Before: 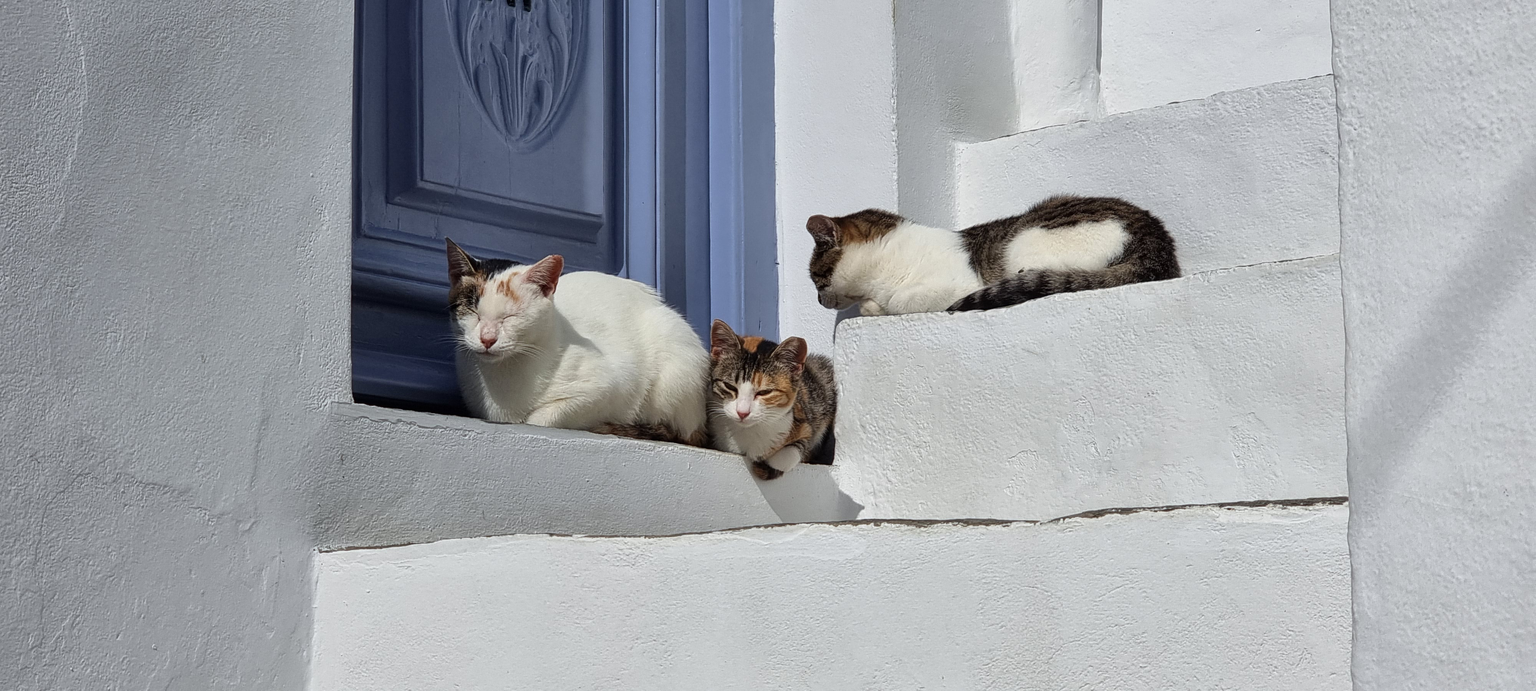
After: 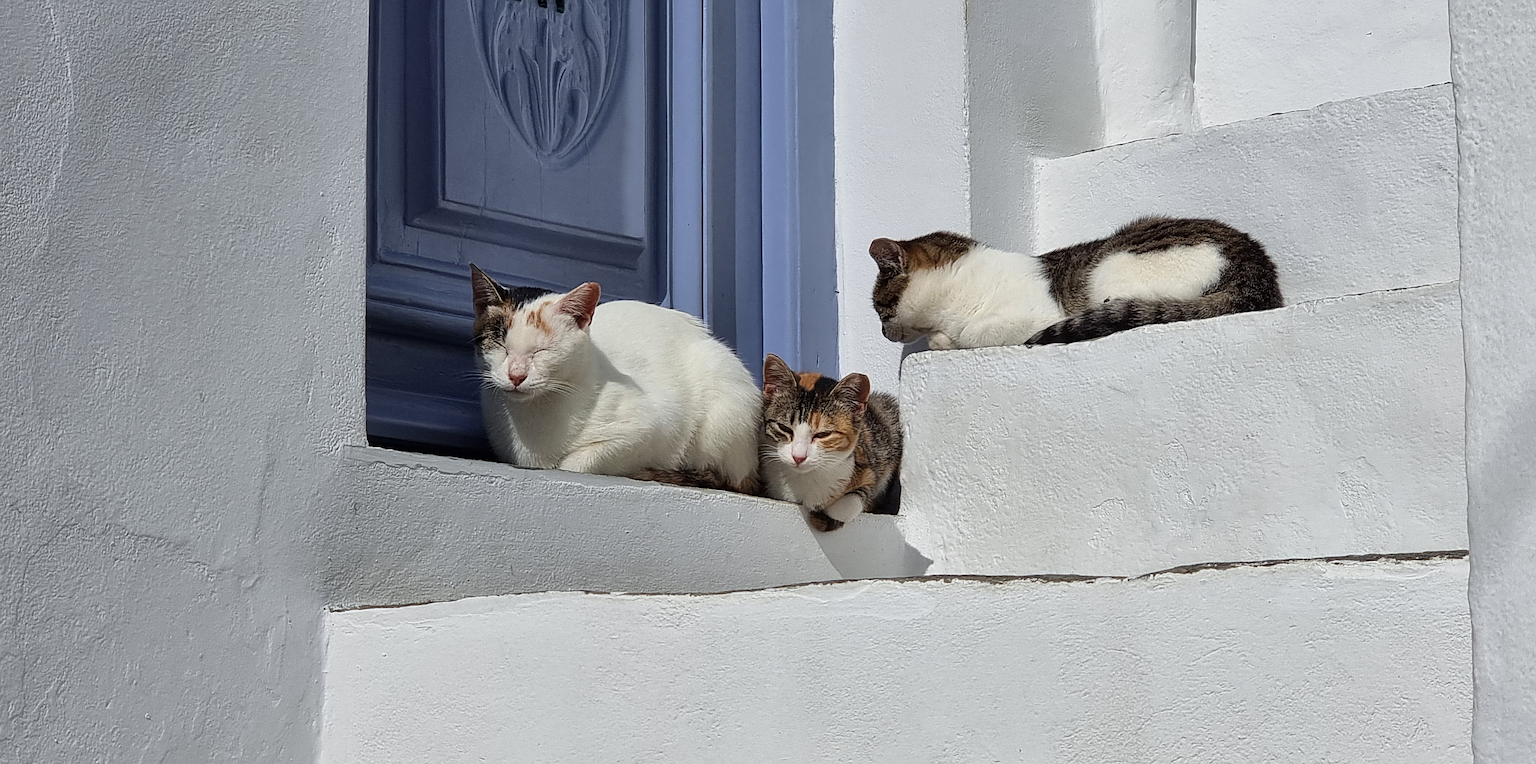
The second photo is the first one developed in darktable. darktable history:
sharpen: on, module defaults
tone equalizer: edges refinement/feathering 500, mask exposure compensation -1.57 EV, preserve details guided filter
crop and rotate: left 1.396%, right 8.215%
